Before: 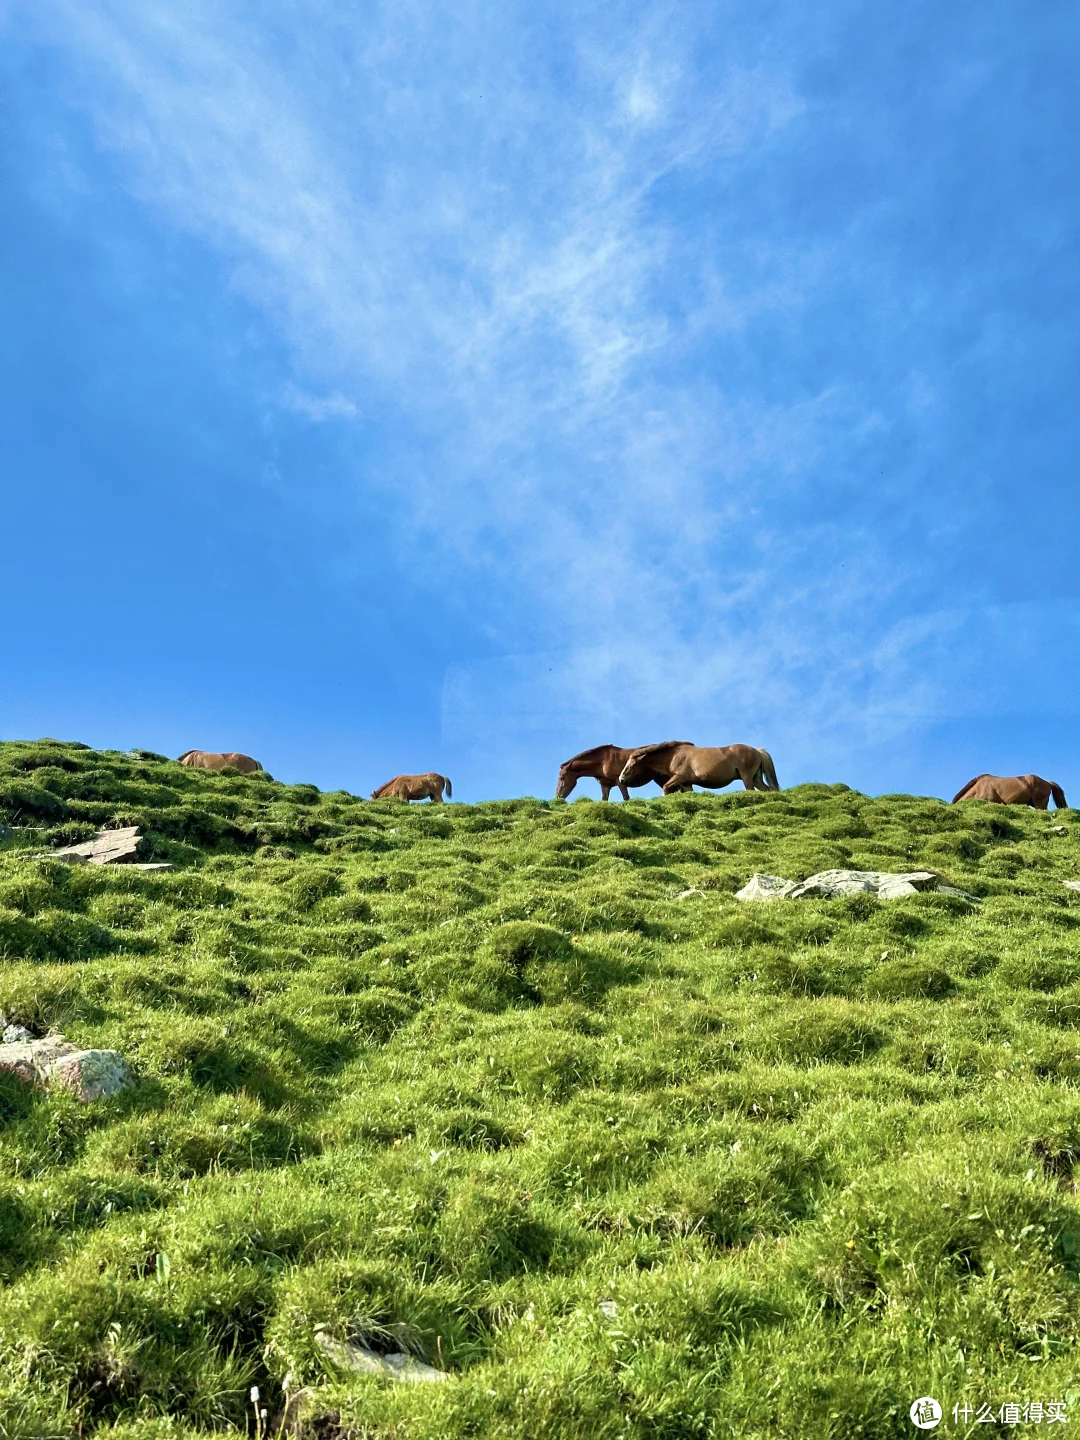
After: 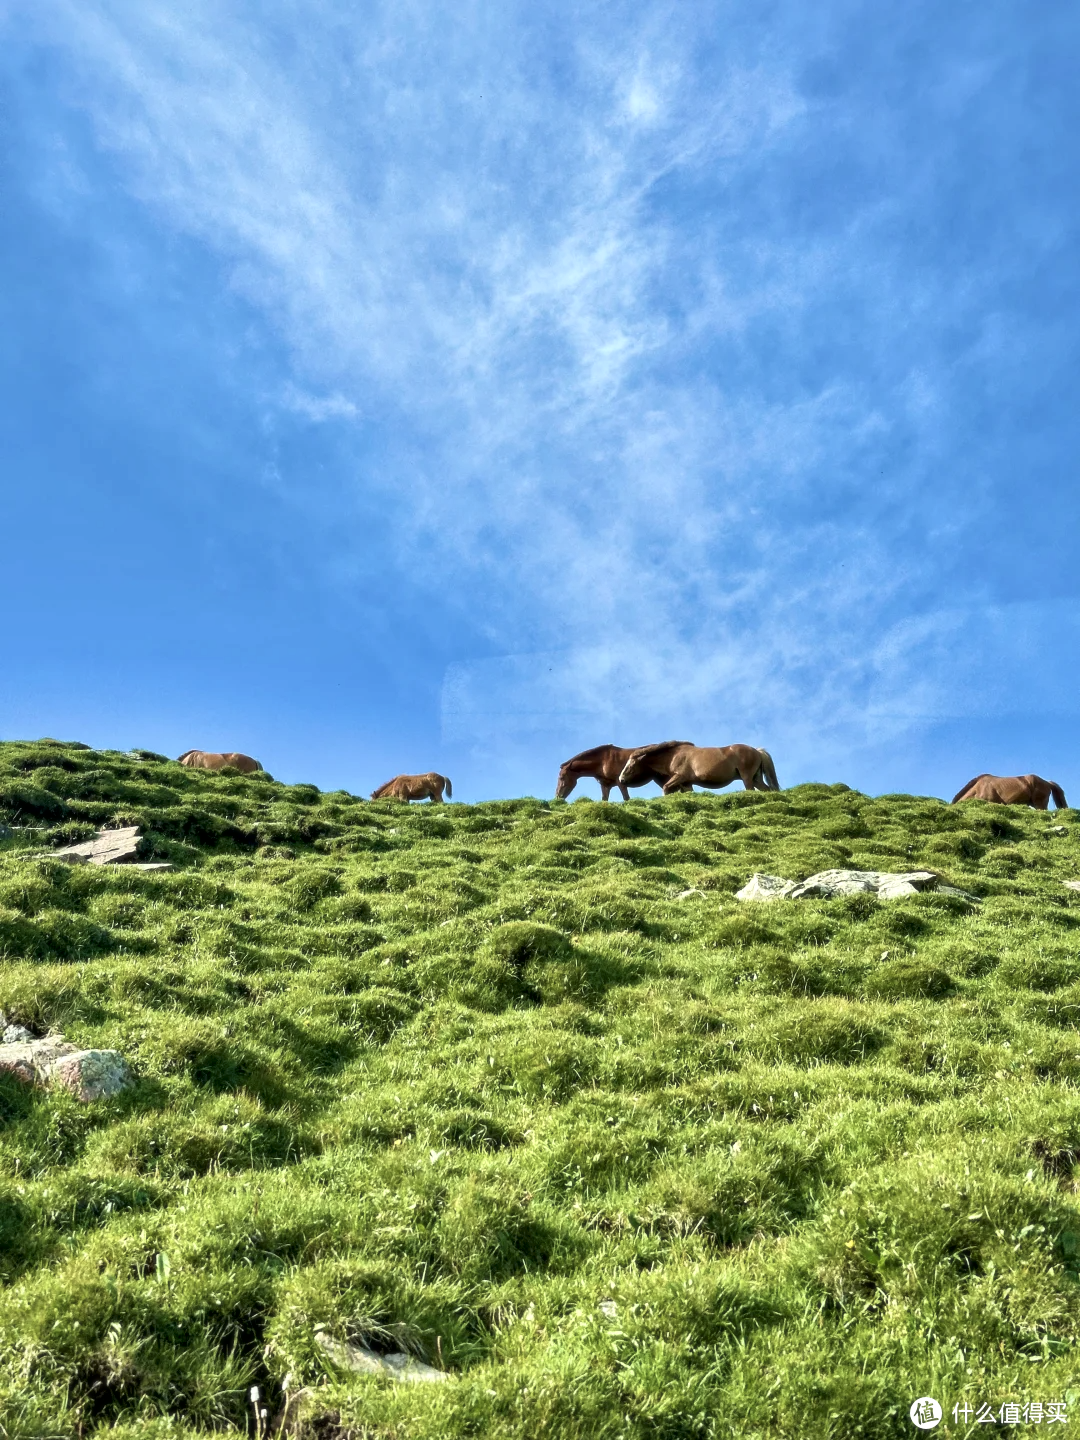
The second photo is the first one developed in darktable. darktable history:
local contrast: mode bilateral grid, contrast 20, coarseness 50, detail 148%, midtone range 0.2
soften: size 10%, saturation 50%, brightness 0.2 EV, mix 10%
